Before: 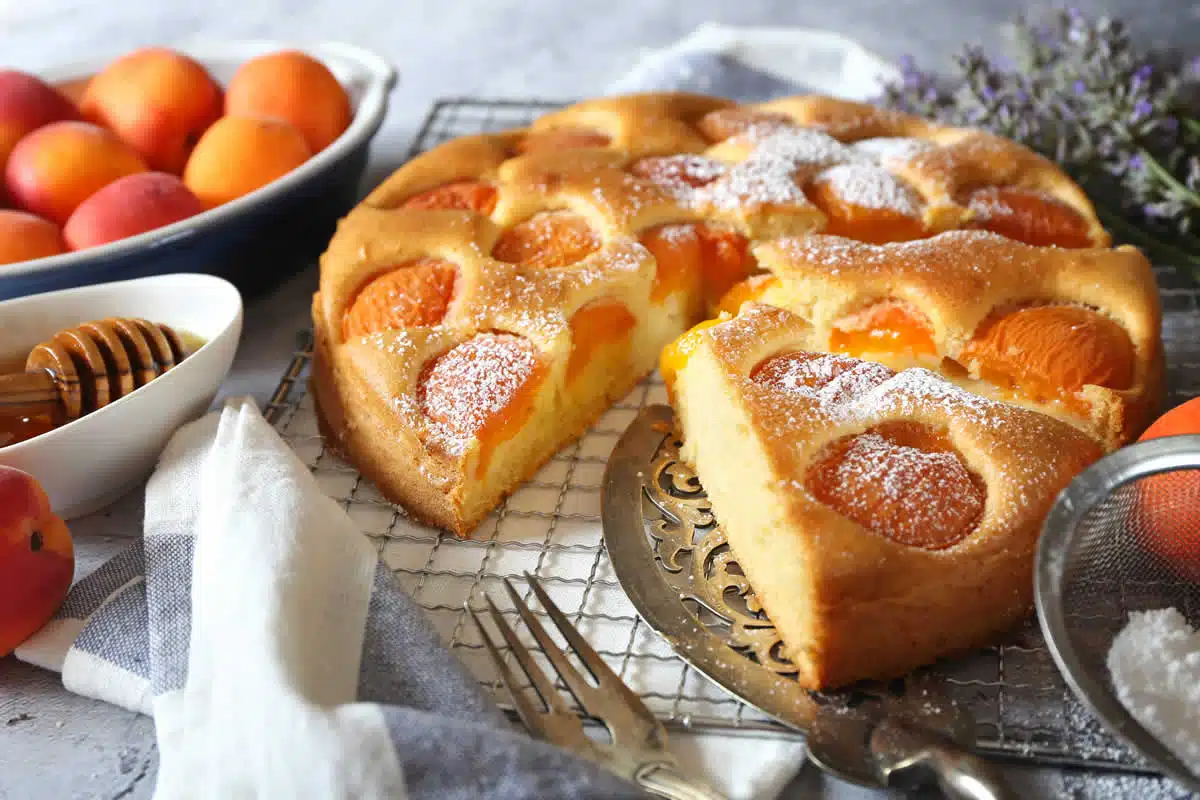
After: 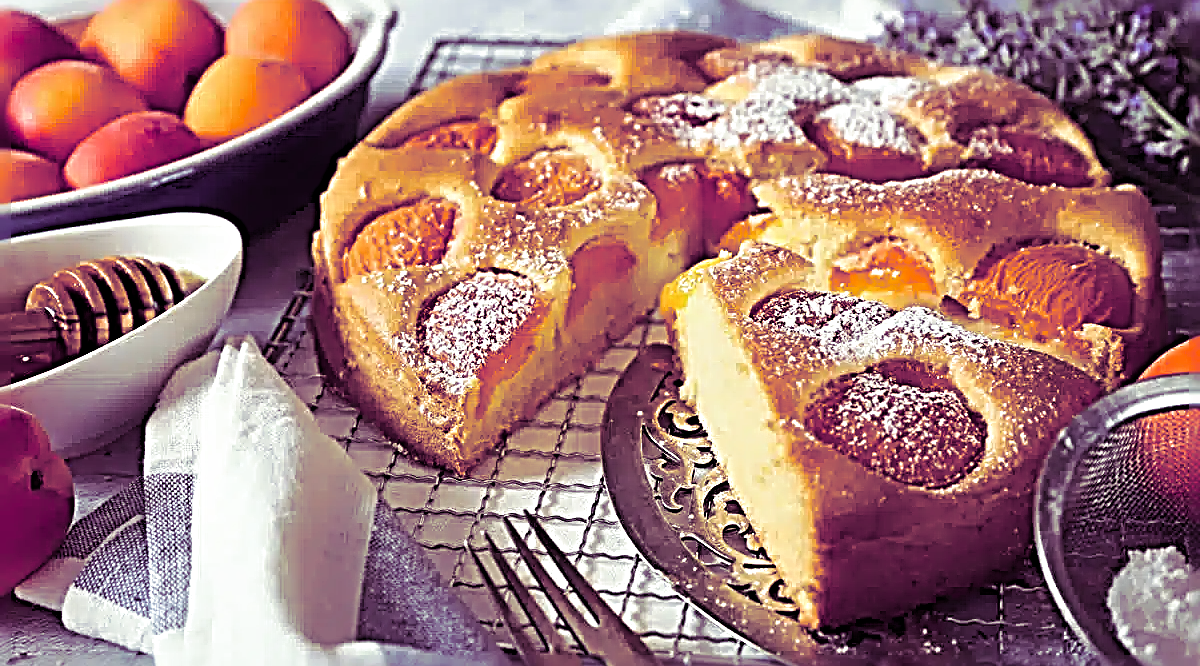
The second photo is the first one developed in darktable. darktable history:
sharpen: radius 4.001, amount 2
split-toning: shadows › hue 277.2°, shadows › saturation 0.74
color balance rgb: perceptual saturation grading › global saturation 20%, perceptual saturation grading › highlights -25%, perceptual saturation grading › shadows 50%
crop: top 7.625%, bottom 8.027%
